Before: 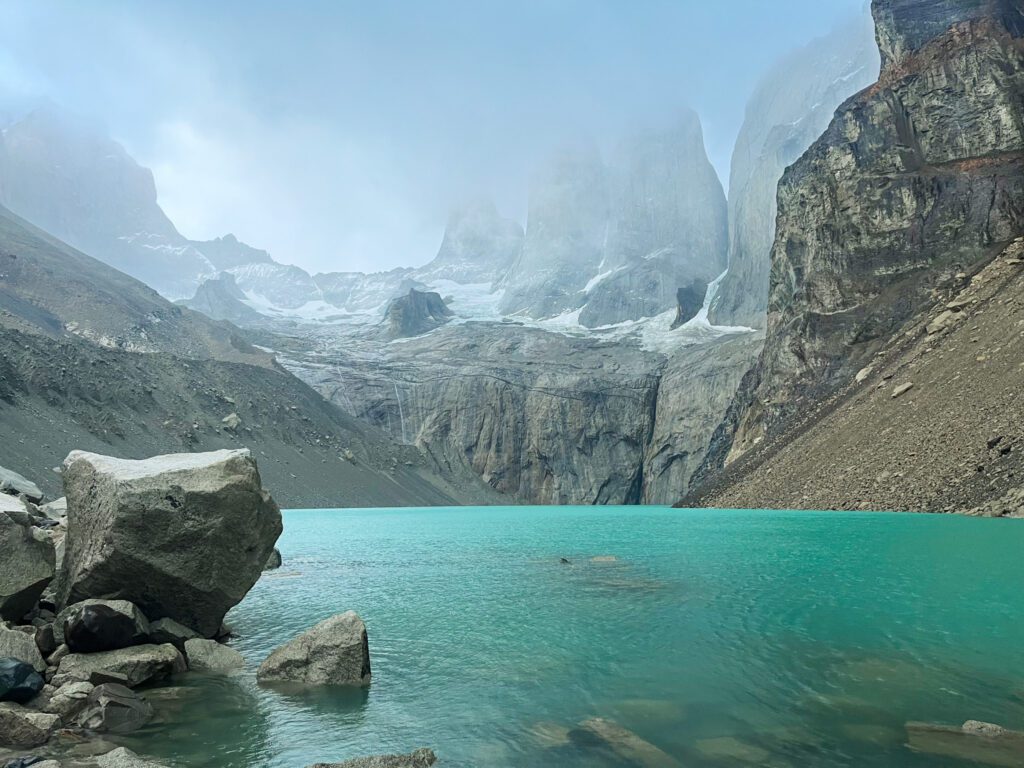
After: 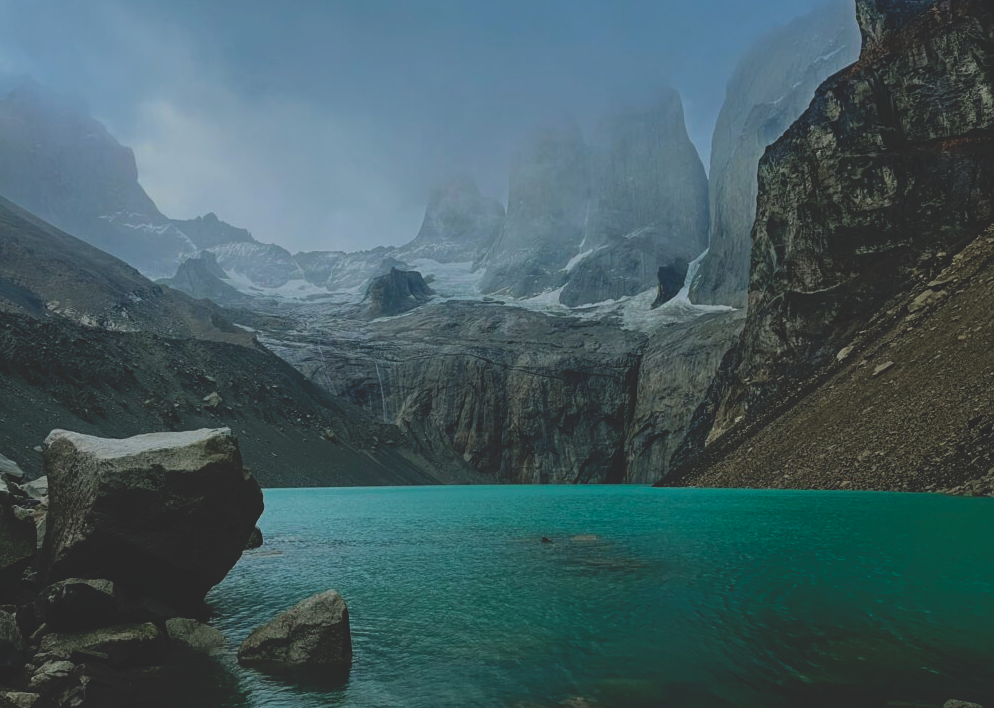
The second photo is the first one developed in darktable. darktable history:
crop: left 1.944%, top 2.852%, right 0.981%, bottom 4.9%
base curve: curves: ch0 [(0, 0.02) (0.083, 0.036) (1, 1)], preserve colors none
exposure: black level correction 0, exposure -0.798 EV, compensate highlight preservation false
